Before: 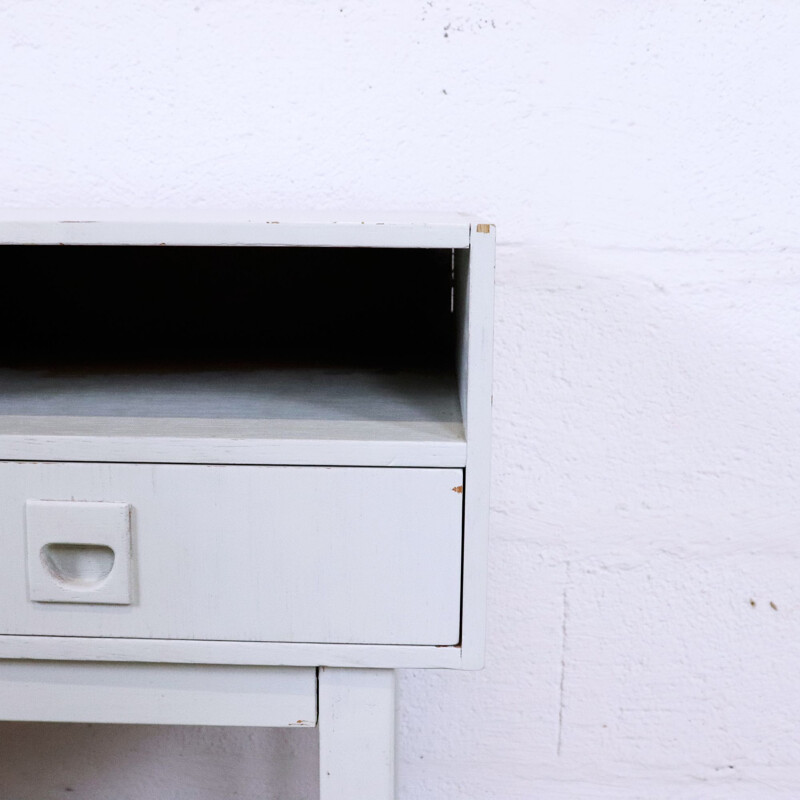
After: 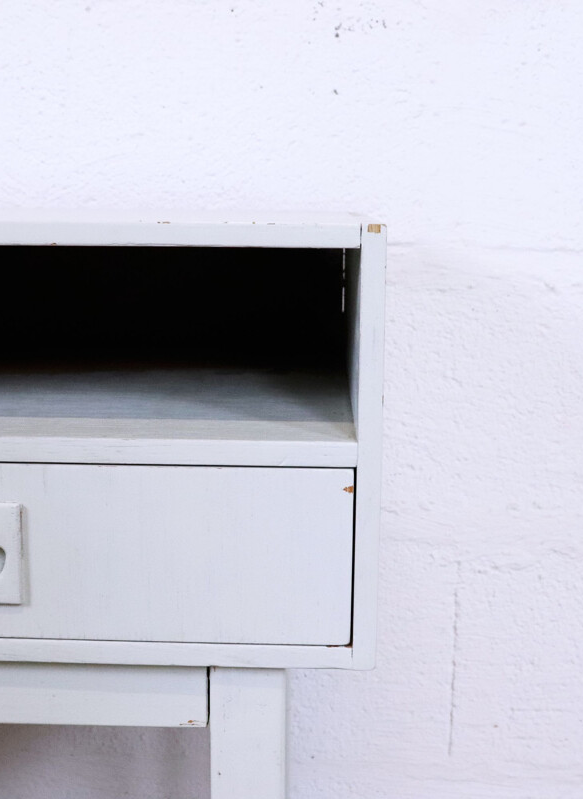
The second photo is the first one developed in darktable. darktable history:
crop: left 13.705%, right 13.34%
